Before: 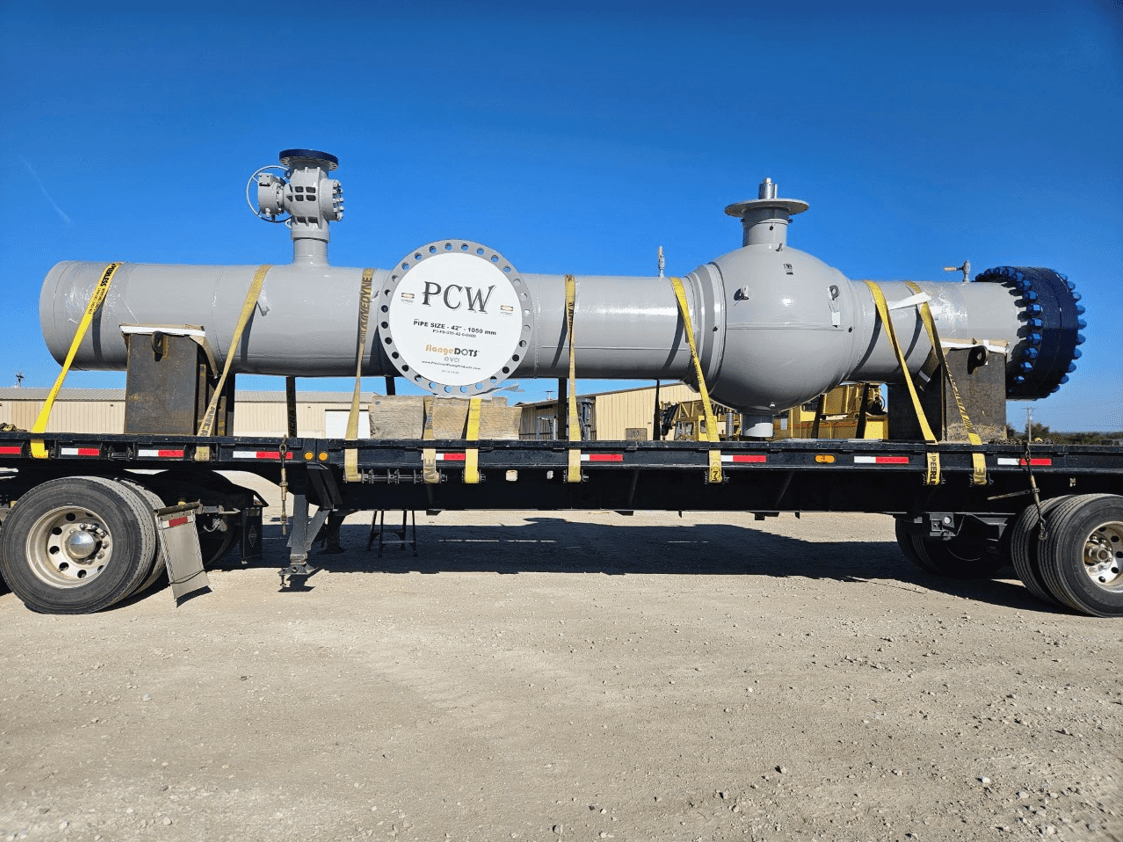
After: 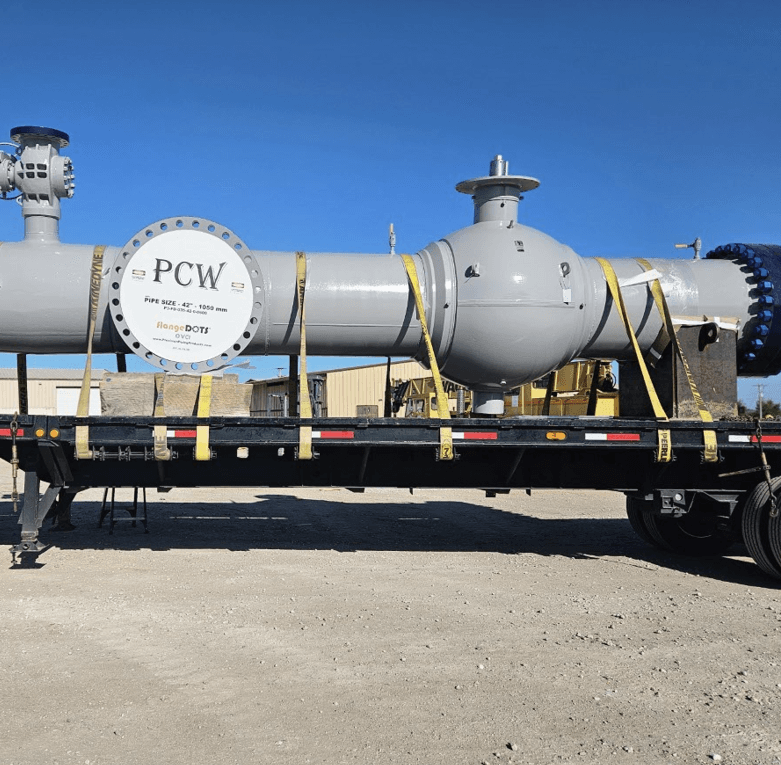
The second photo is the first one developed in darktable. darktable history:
color contrast: green-magenta contrast 0.84, blue-yellow contrast 0.86
crop and rotate: left 24.034%, top 2.838%, right 6.406%, bottom 6.299%
